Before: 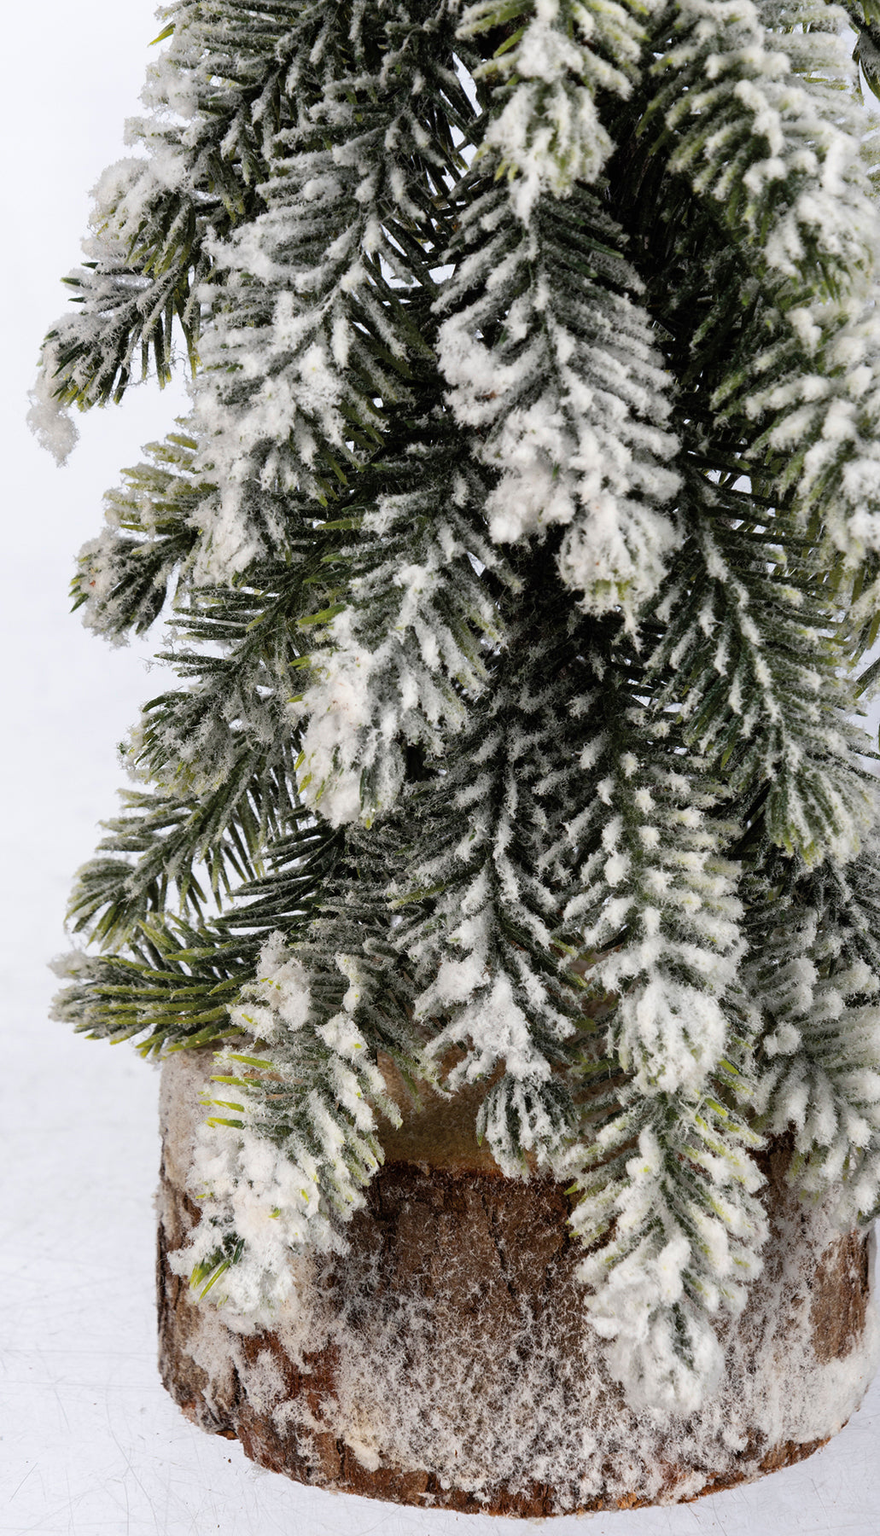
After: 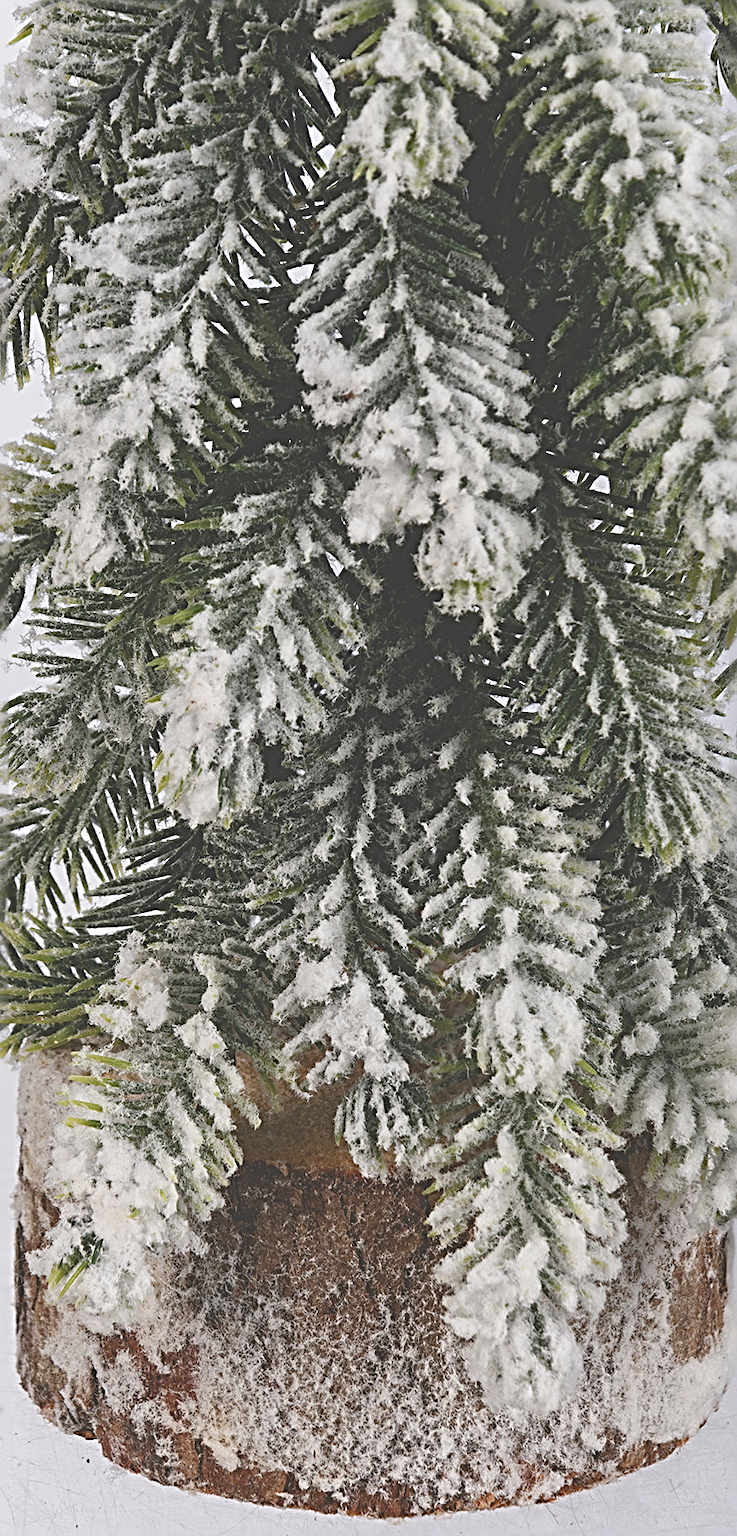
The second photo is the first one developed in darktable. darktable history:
crop: left 16.145%
sharpen: radius 3.69, amount 0.928
exposure: black level correction -0.041, exposure 0.064 EV, compensate highlight preservation false
color balance rgb: shadows lift › chroma 1%, shadows lift › hue 113°, highlights gain › chroma 0.2%, highlights gain › hue 333°, perceptual saturation grading › global saturation 20%, perceptual saturation grading › highlights -50%, perceptual saturation grading › shadows 25%, contrast -10%
